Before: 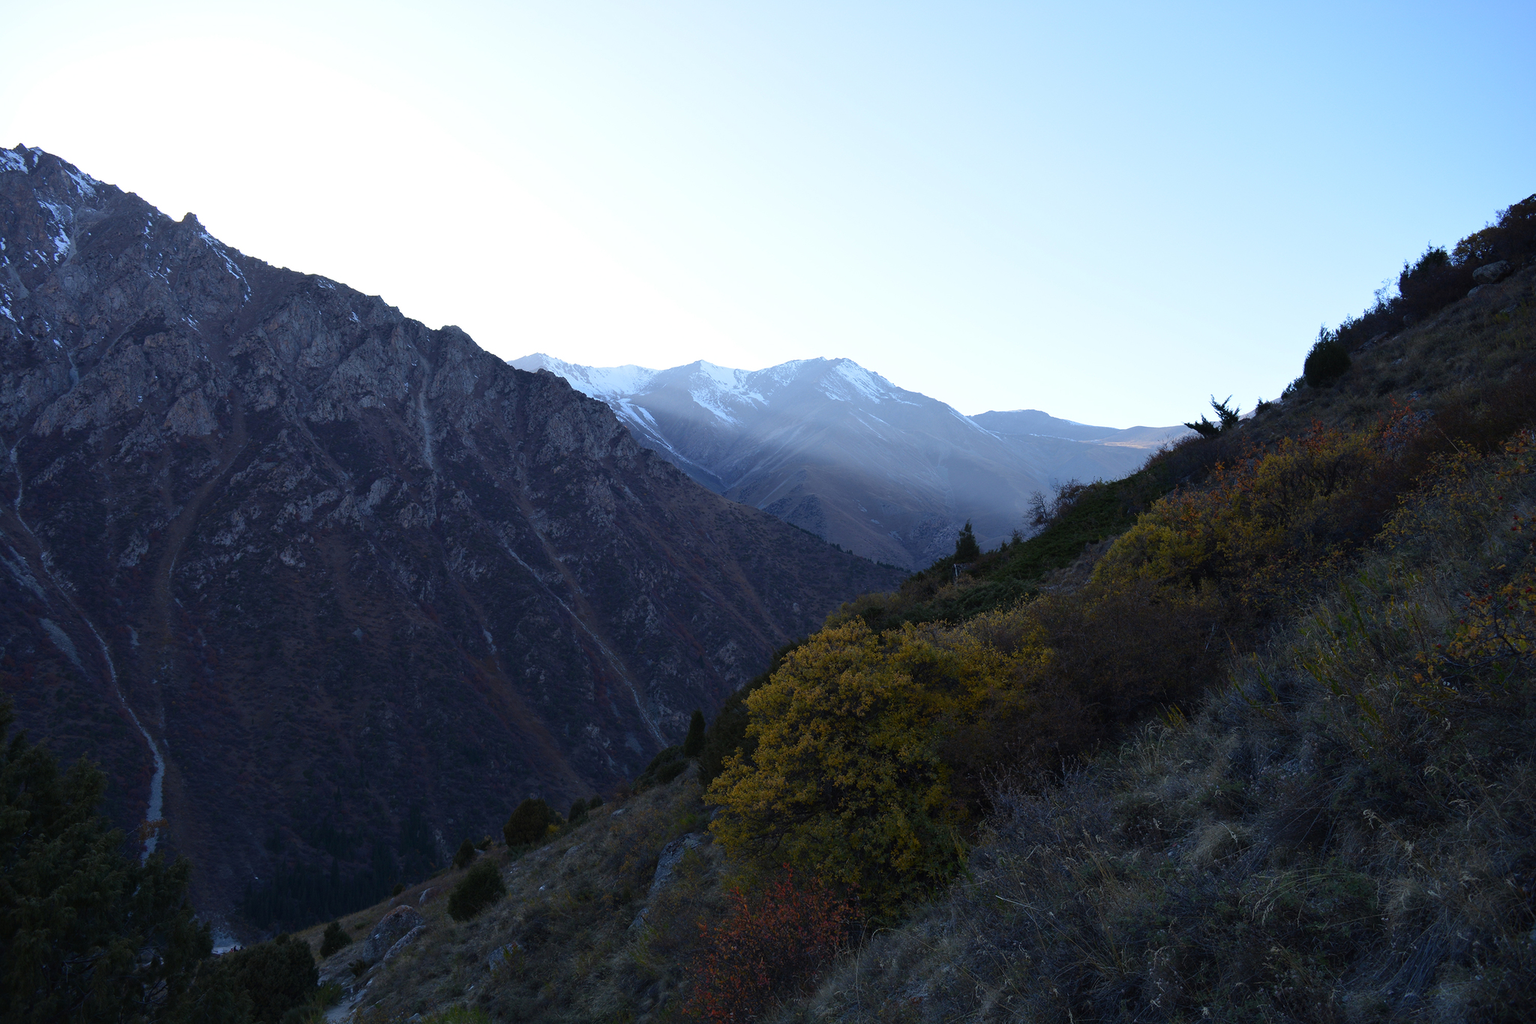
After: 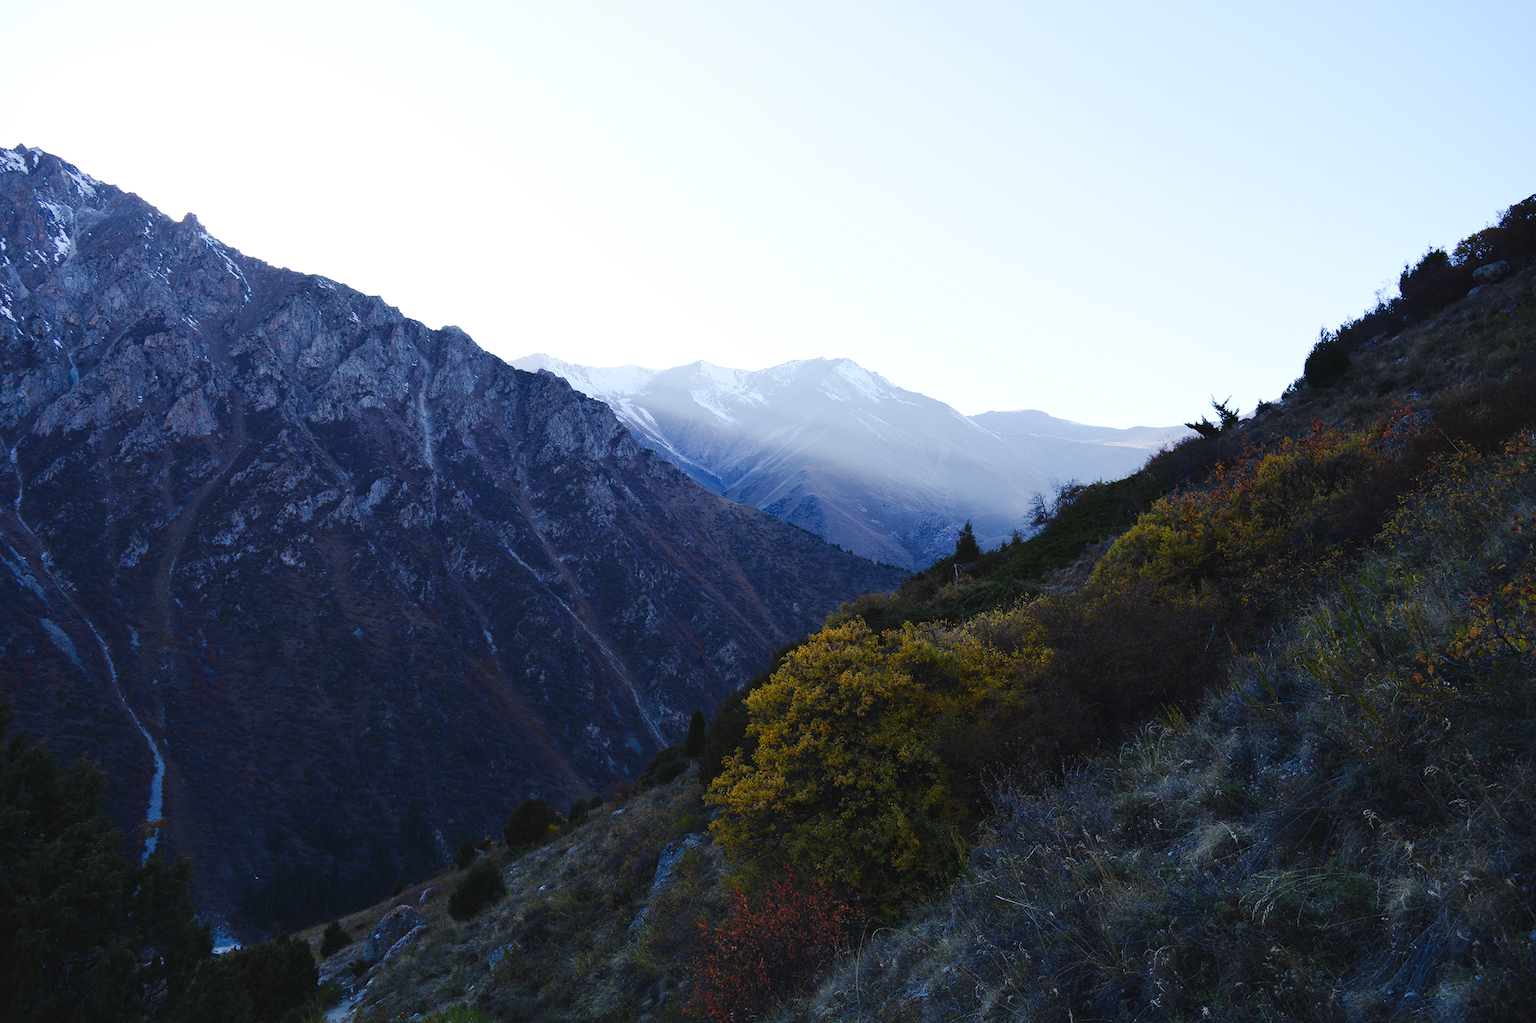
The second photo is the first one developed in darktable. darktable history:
tone curve: curves: ch0 [(0, 0.026) (0.146, 0.158) (0.272, 0.34) (0.453, 0.627) (0.687, 0.829) (1, 1)], preserve colors none
